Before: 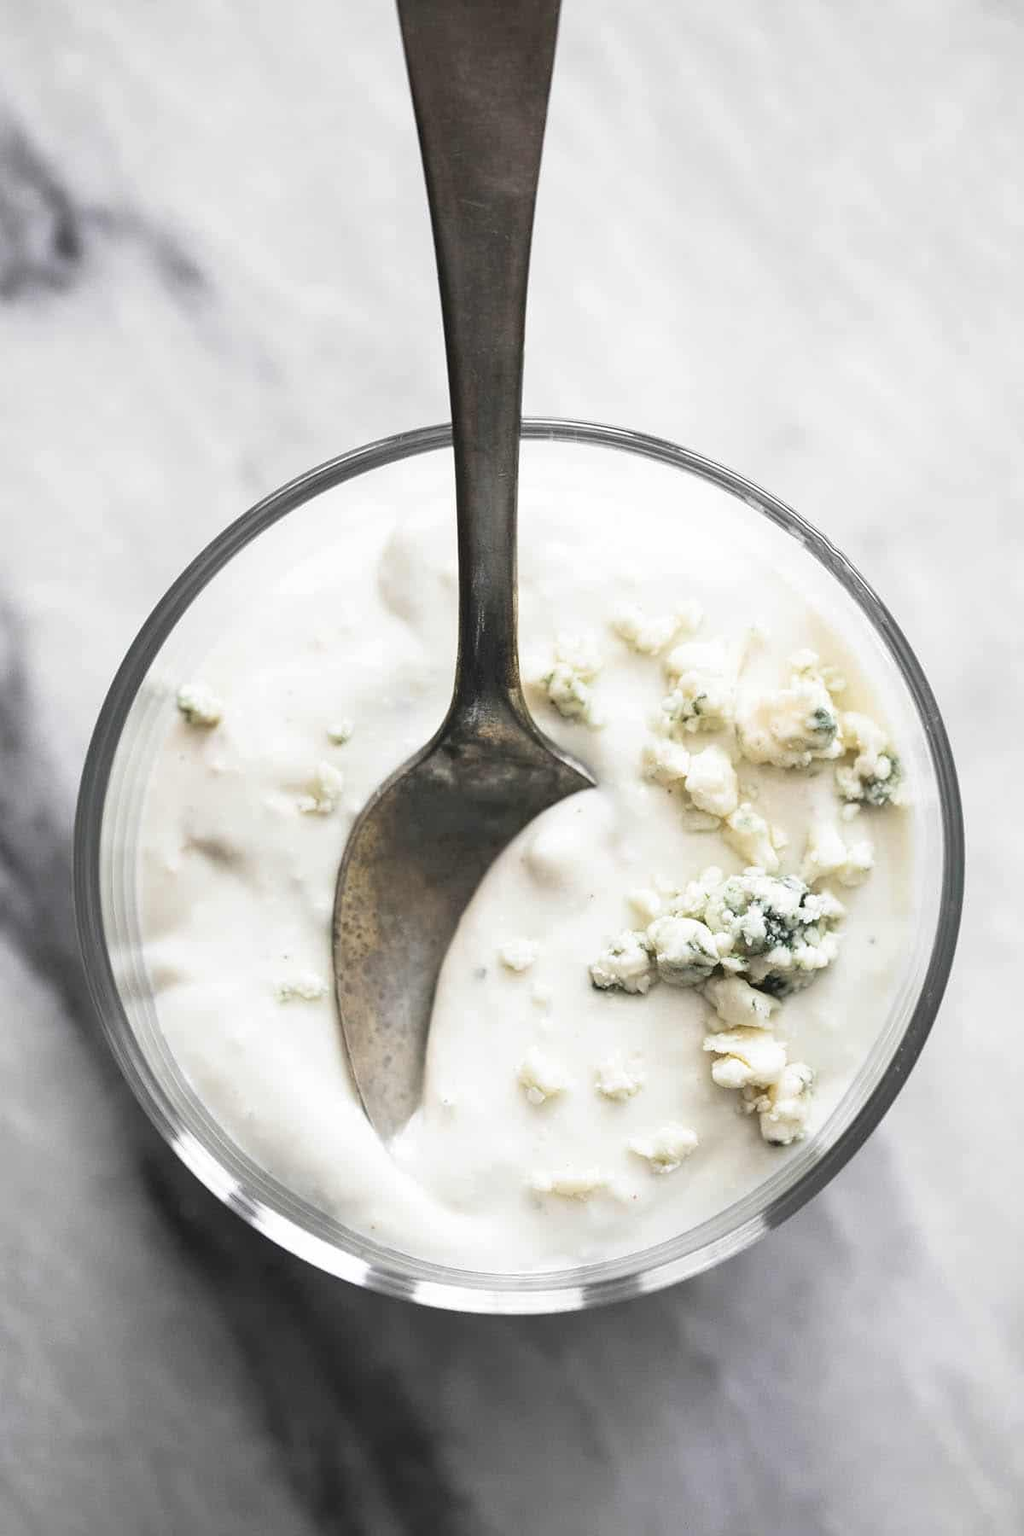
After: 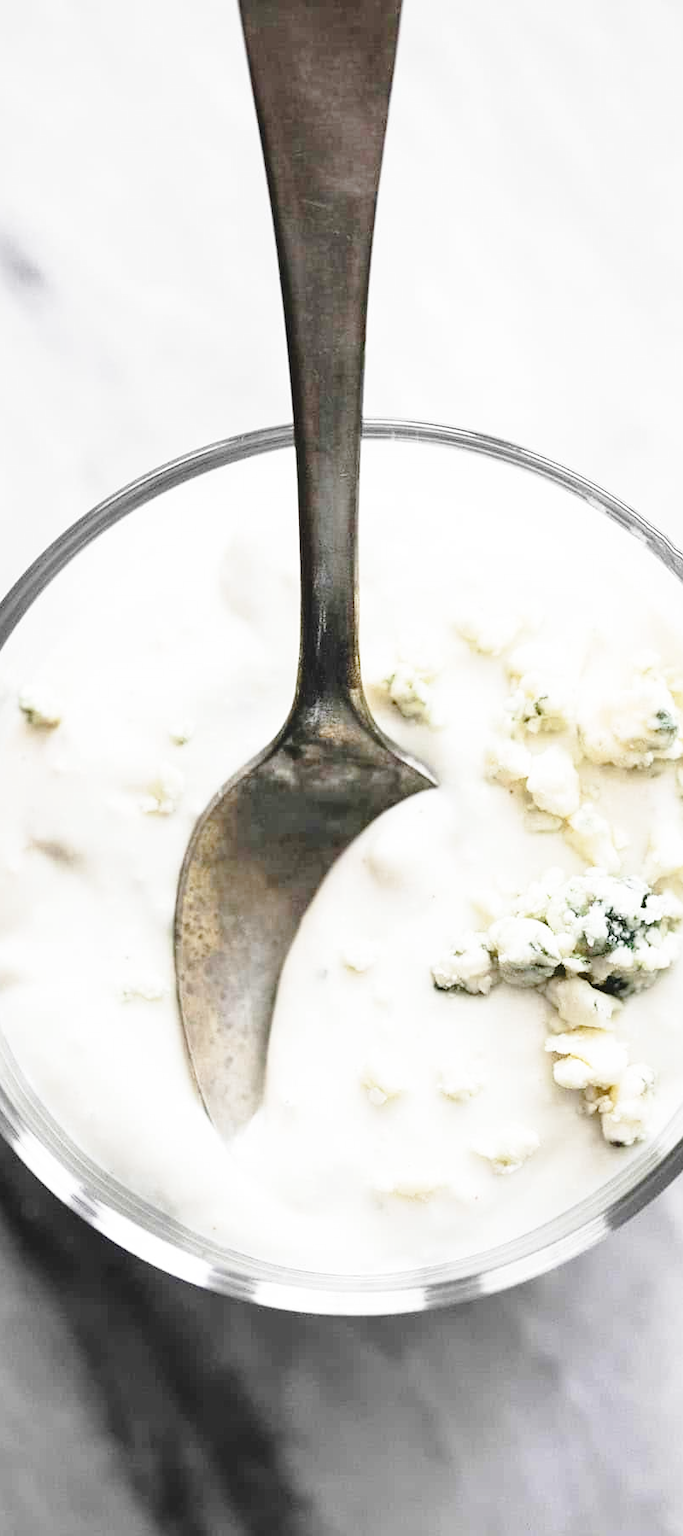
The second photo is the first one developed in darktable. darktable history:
crop and rotate: left 15.5%, right 17.781%
base curve: curves: ch0 [(0, 0) (0.028, 0.03) (0.121, 0.232) (0.46, 0.748) (0.859, 0.968) (1, 1)], preserve colors none
